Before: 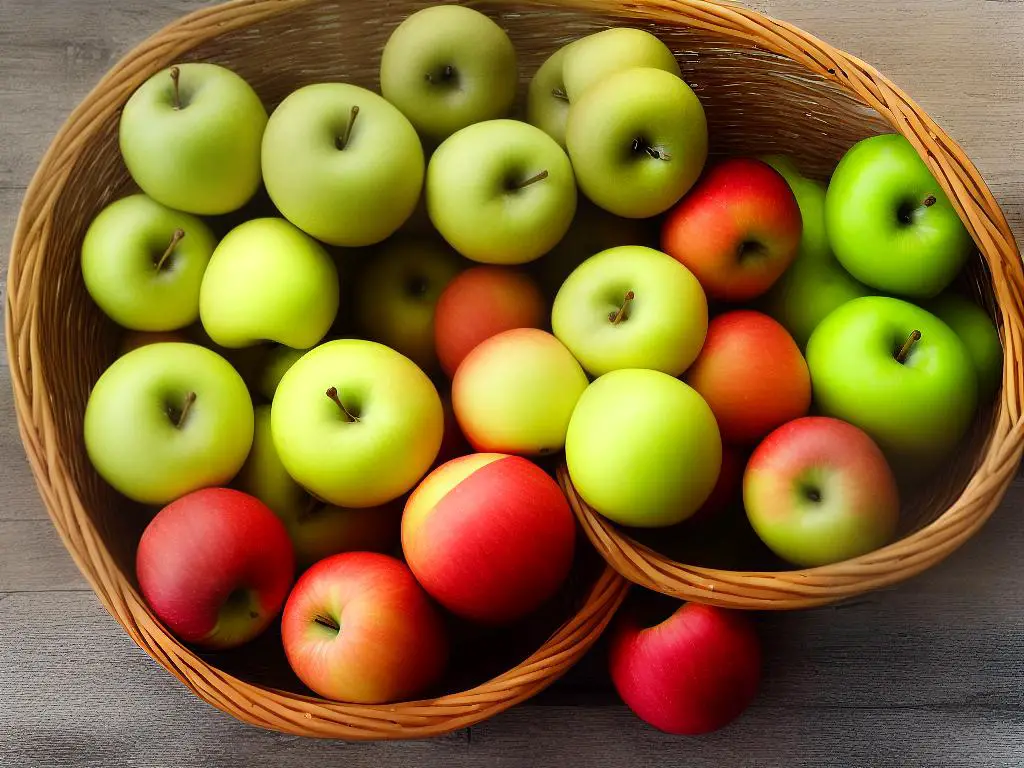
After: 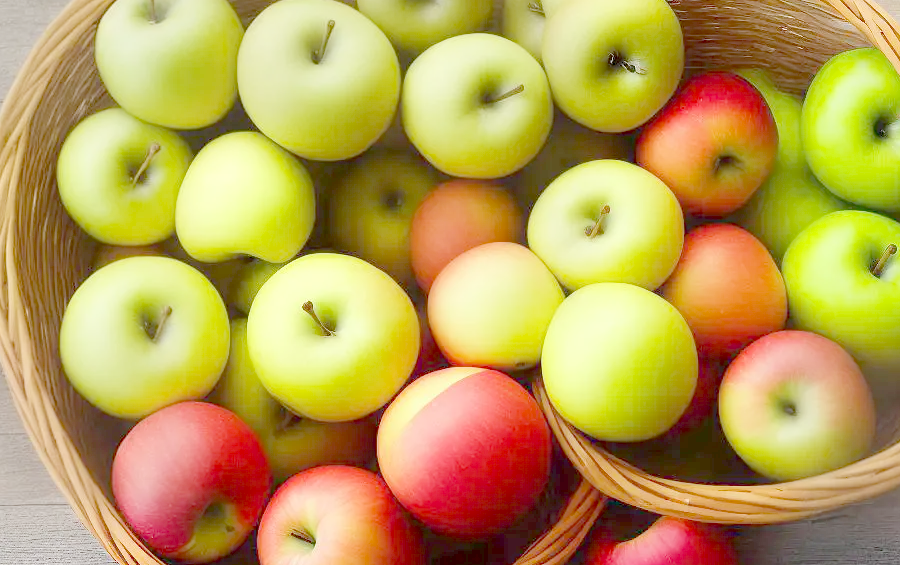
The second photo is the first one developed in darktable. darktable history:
crop and rotate: left 2.425%, top 11.305%, right 9.6%, bottom 15.08%
